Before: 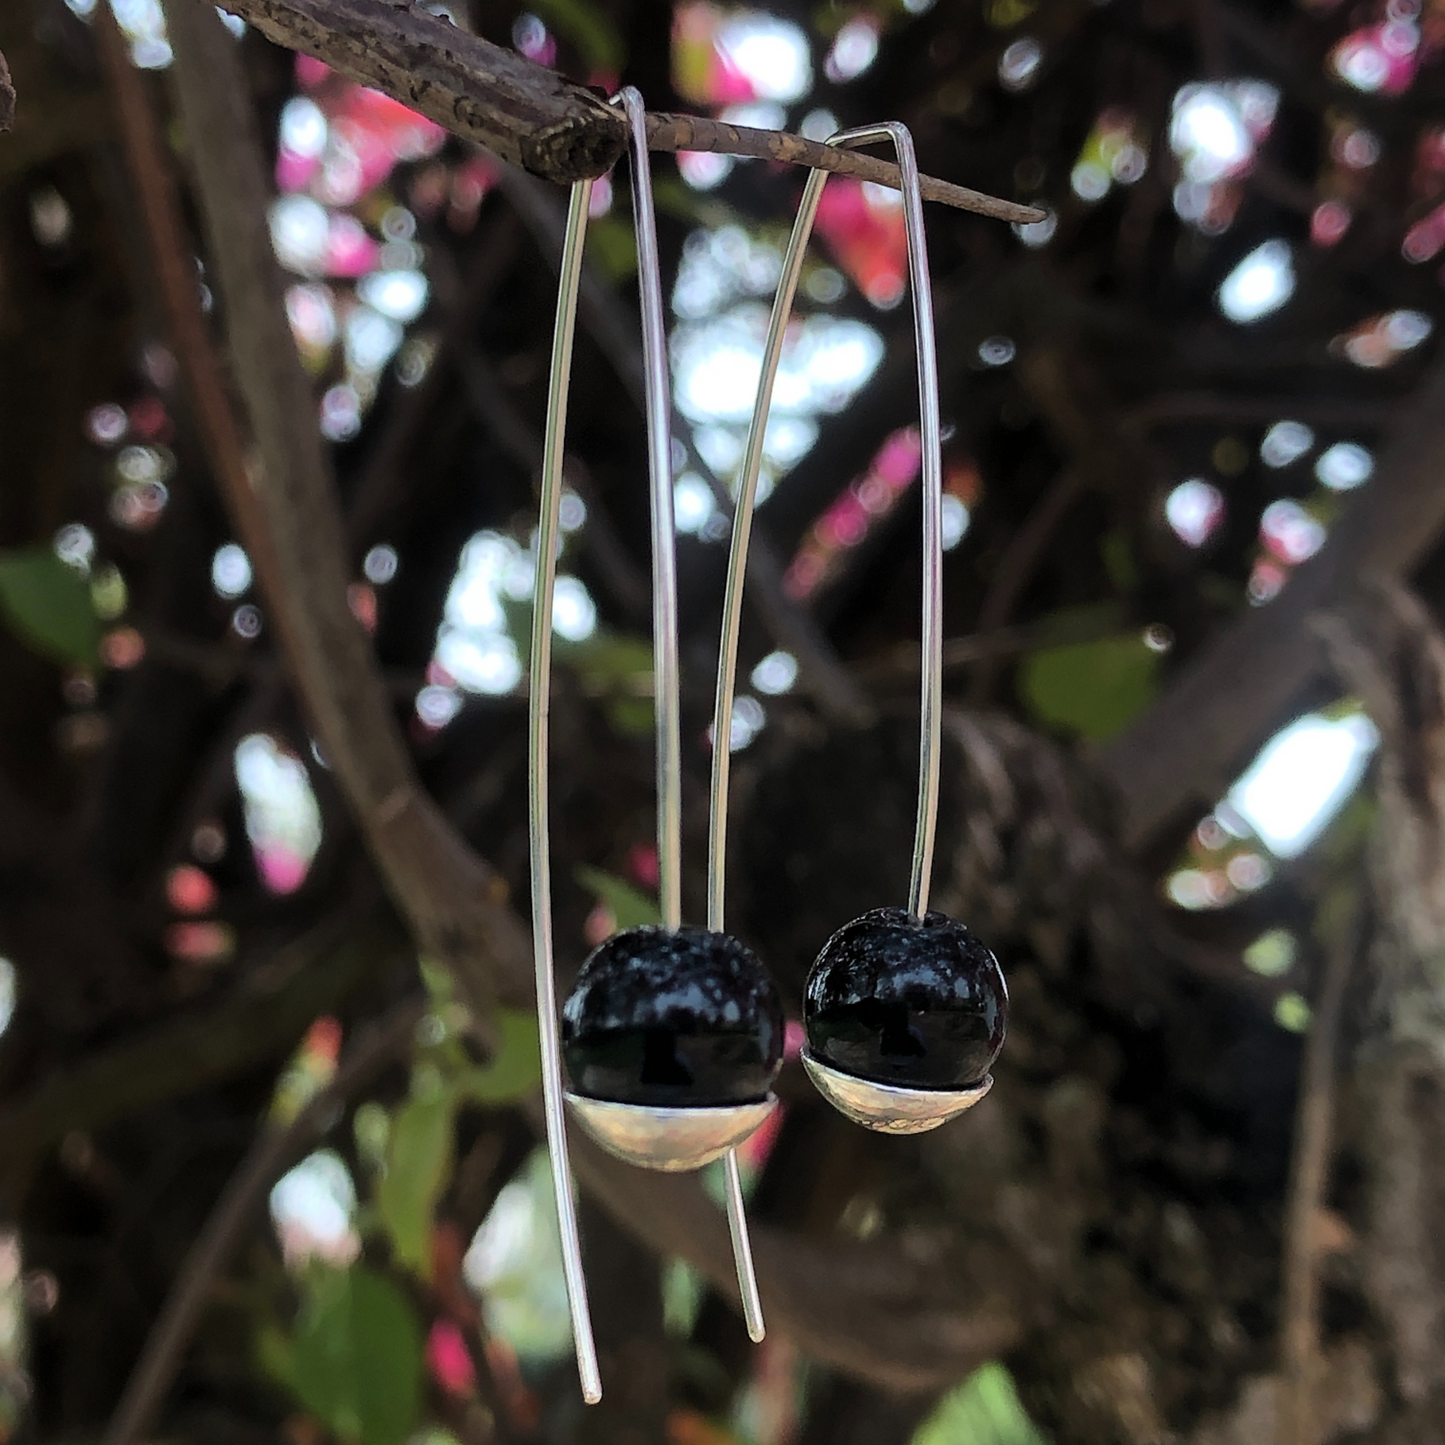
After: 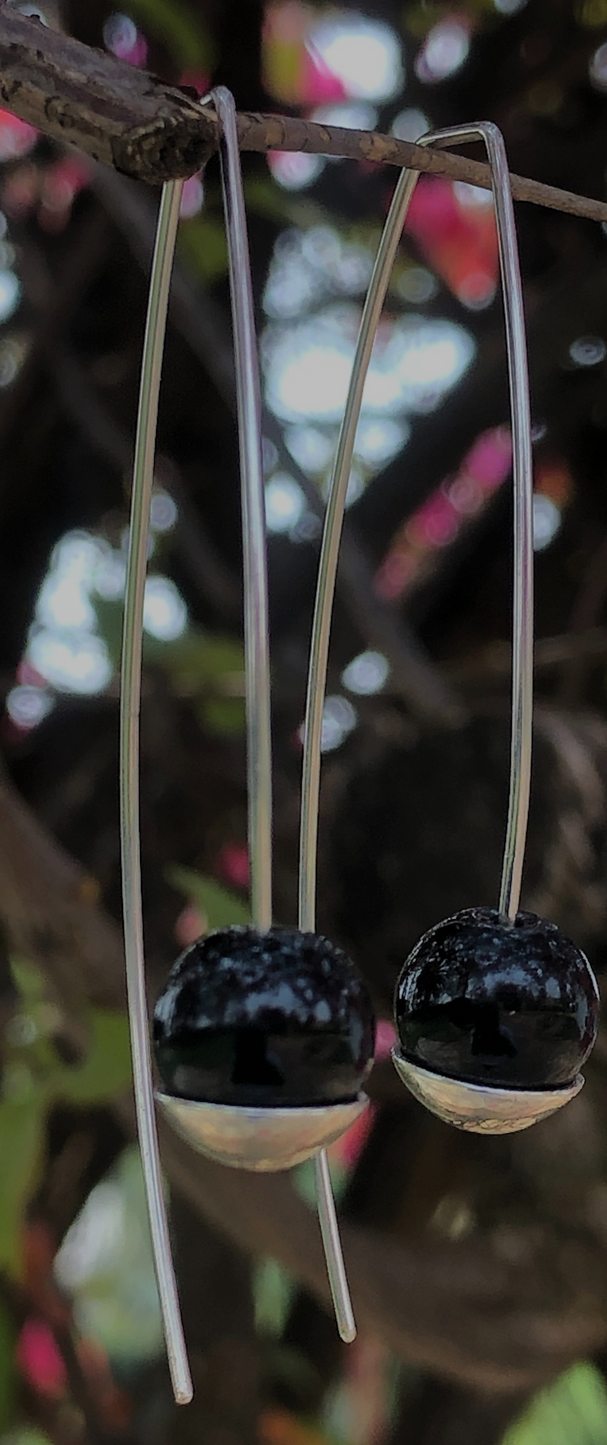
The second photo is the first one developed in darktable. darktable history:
crop: left 28.368%, right 29.586%
tone equalizer: -8 EV -0.009 EV, -7 EV 0.031 EV, -6 EV -0.008 EV, -5 EV 0.008 EV, -4 EV -0.049 EV, -3 EV -0.238 EV, -2 EV -0.675 EV, -1 EV -0.993 EV, +0 EV -0.961 EV, smoothing diameter 24.97%, edges refinement/feathering 7.82, preserve details guided filter
